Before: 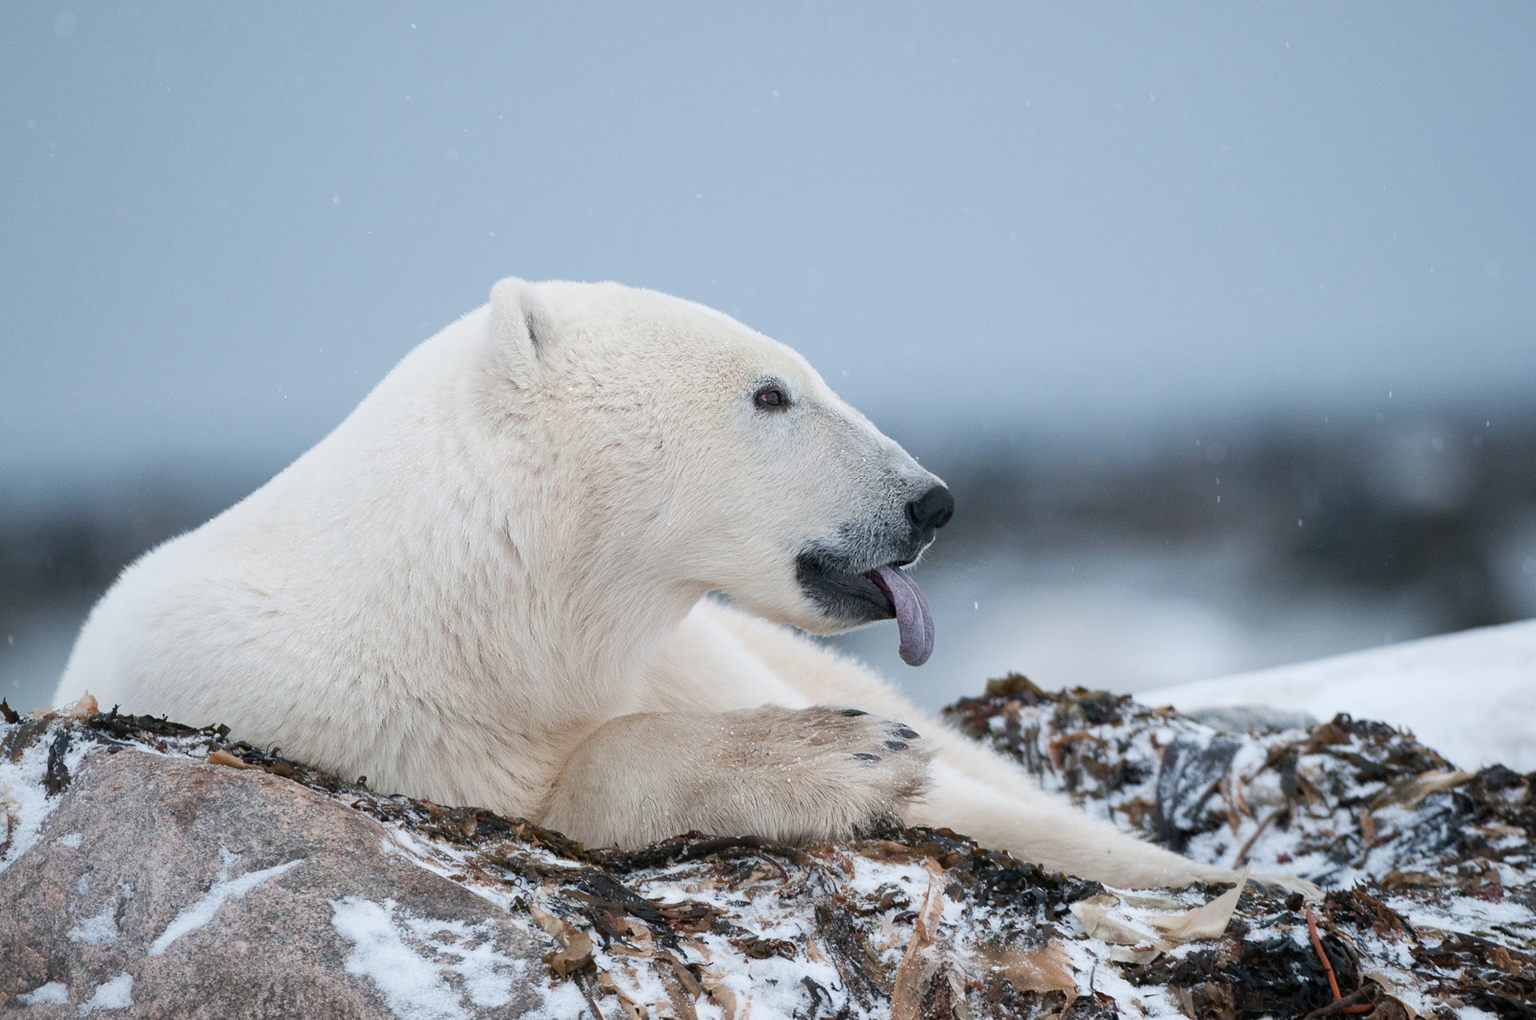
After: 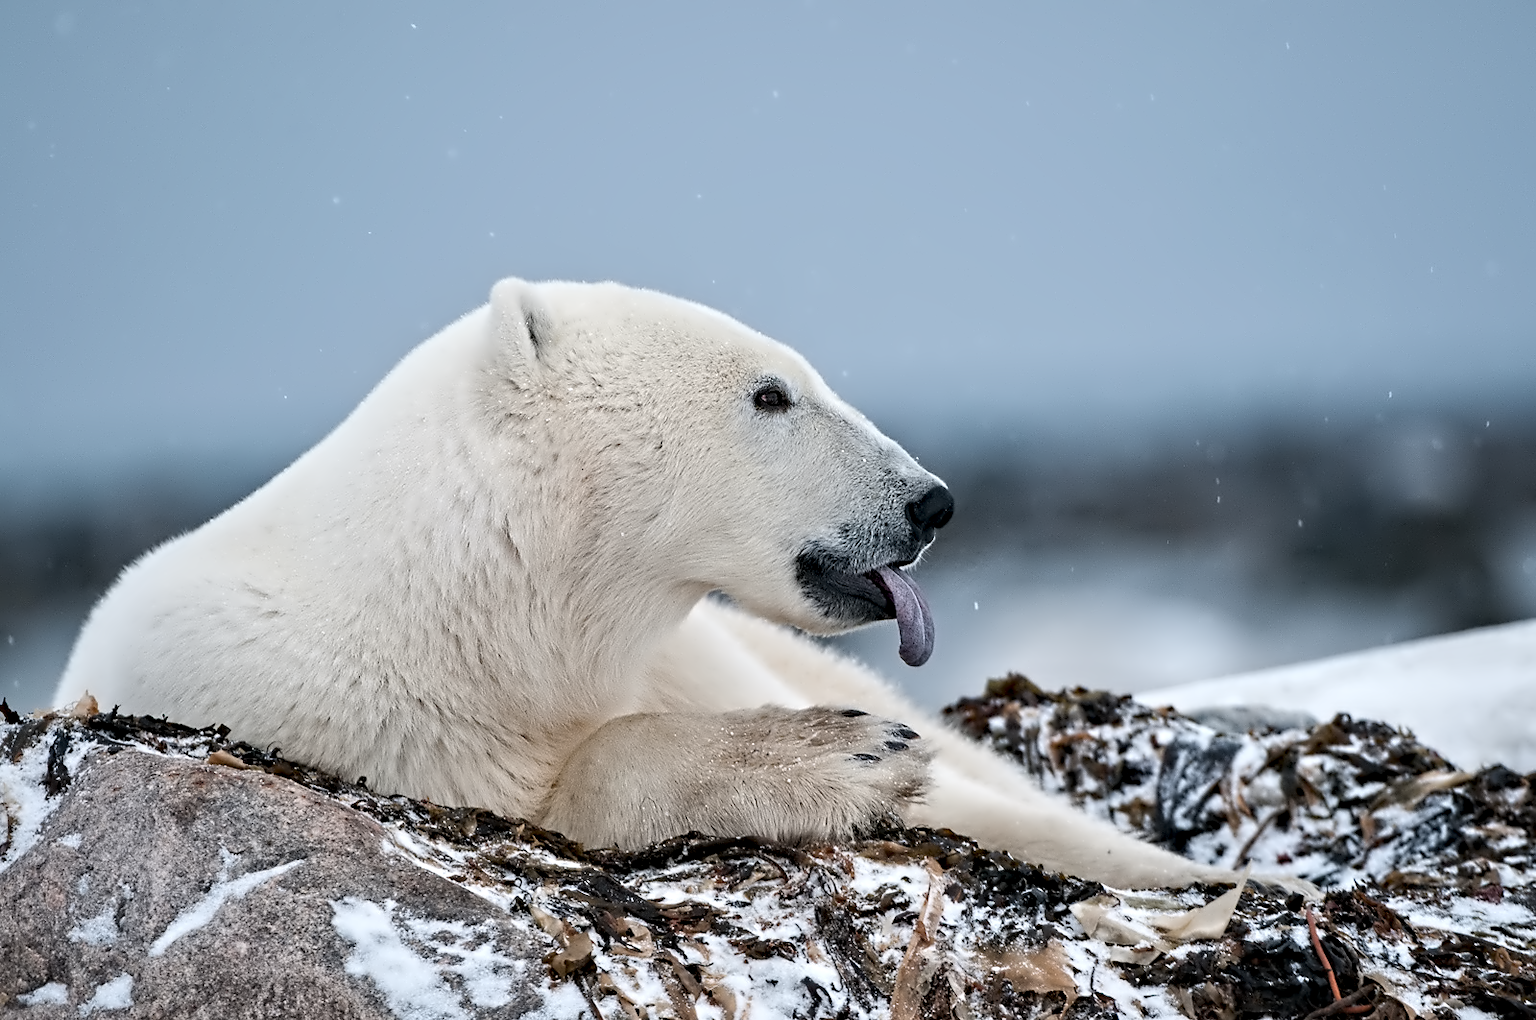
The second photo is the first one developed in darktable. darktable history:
haze removal: compatibility mode true, adaptive false
contrast equalizer: octaves 7, y [[0.5, 0.542, 0.583, 0.625, 0.667, 0.708], [0.5 ×6], [0.5 ×6], [0, 0.033, 0.067, 0.1, 0.133, 0.167], [0, 0.05, 0.1, 0.15, 0.2, 0.25]]
